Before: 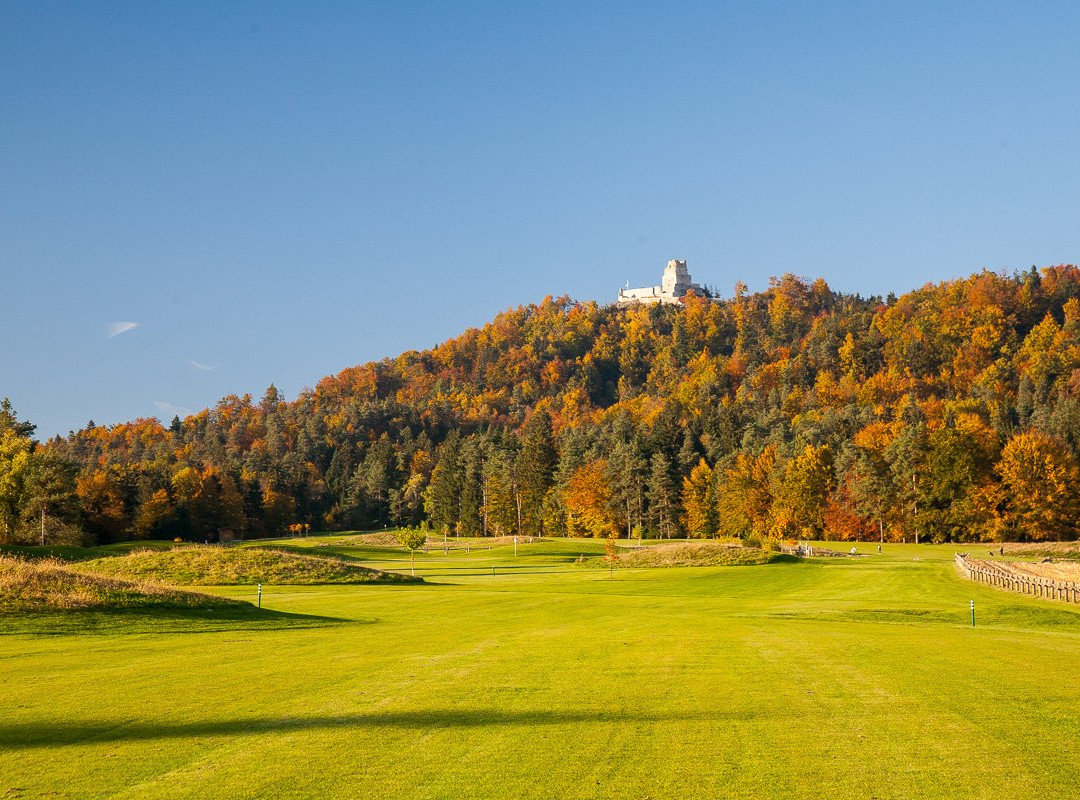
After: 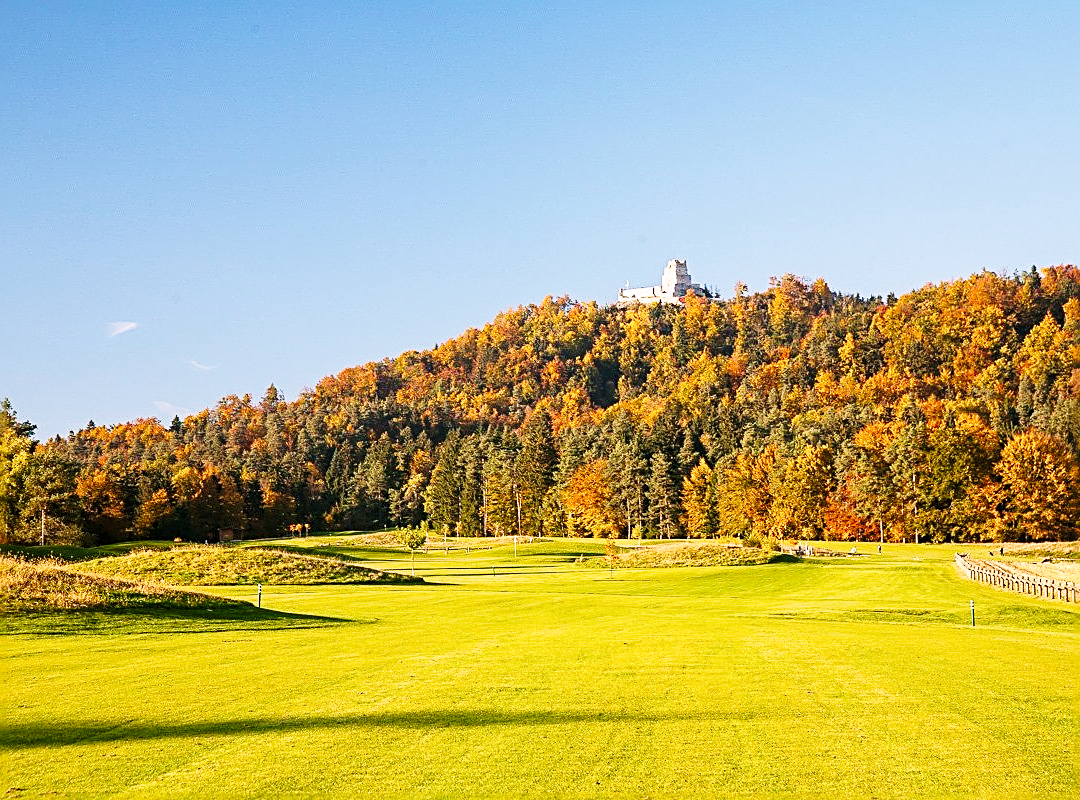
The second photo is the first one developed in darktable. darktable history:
base curve: curves: ch0 [(0, 0) (0.028, 0.03) (0.121, 0.232) (0.46, 0.748) (0.859, 0.968) (1, 1)], preserve colors none
velvia: strength 15.52%
sharpen: radius 2.635, amount 0.653
color correction: highlights a* 3.11, highlights b* -1.13, shadows a* -0.101, shadows b* 2.31, saturation 0.984
